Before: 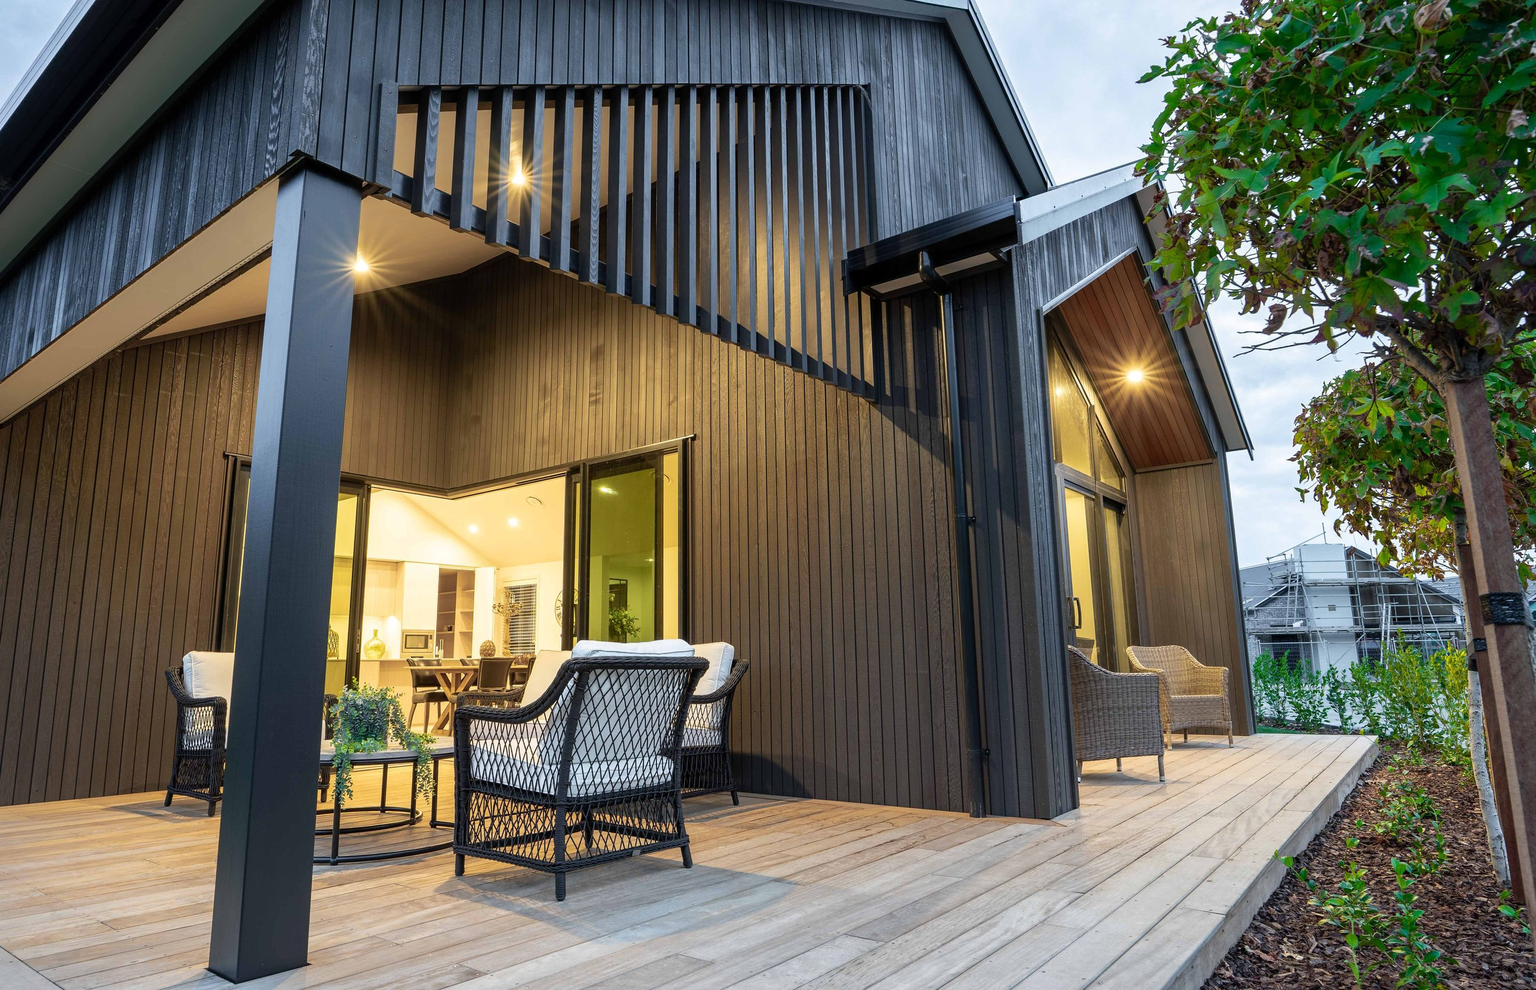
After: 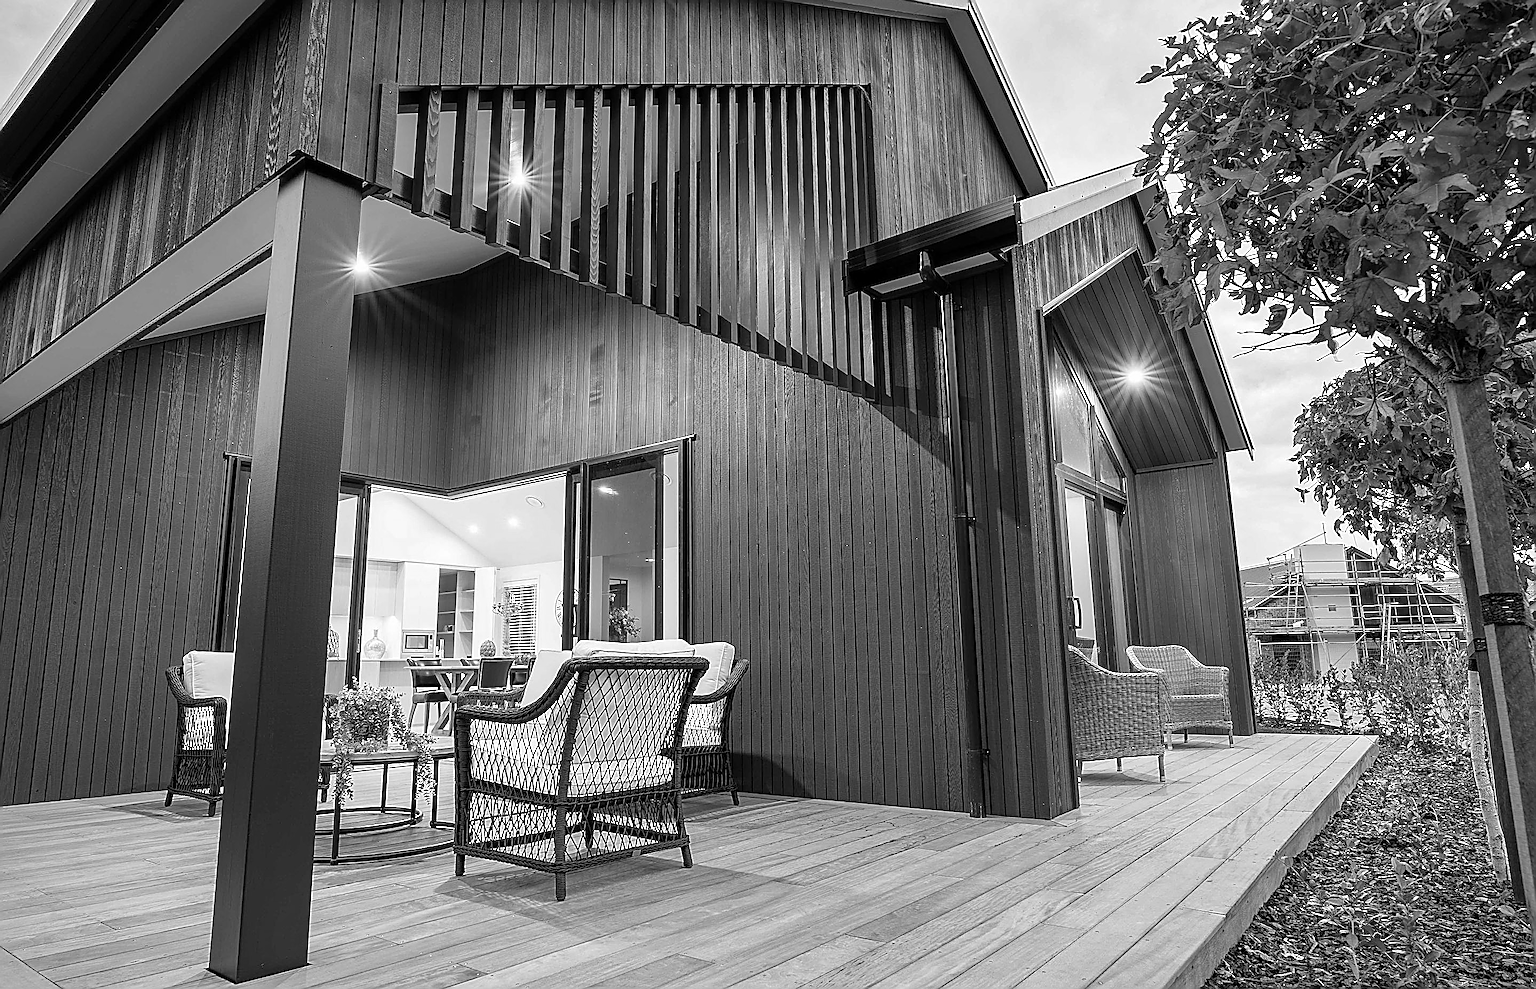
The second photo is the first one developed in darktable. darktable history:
shadows and highlights: shadows 37.27, highlights -28.18, soften with gaussian
sharpen: amount 1.861
color zones: curves: ch1 [(0, -0.014) (0.143, -0.013) (0.286, -0.013) (0.429, -0.016) (0.571, -0.019) (0.714, -0.015) (0.857, 0.002) (1, -0.014)]
